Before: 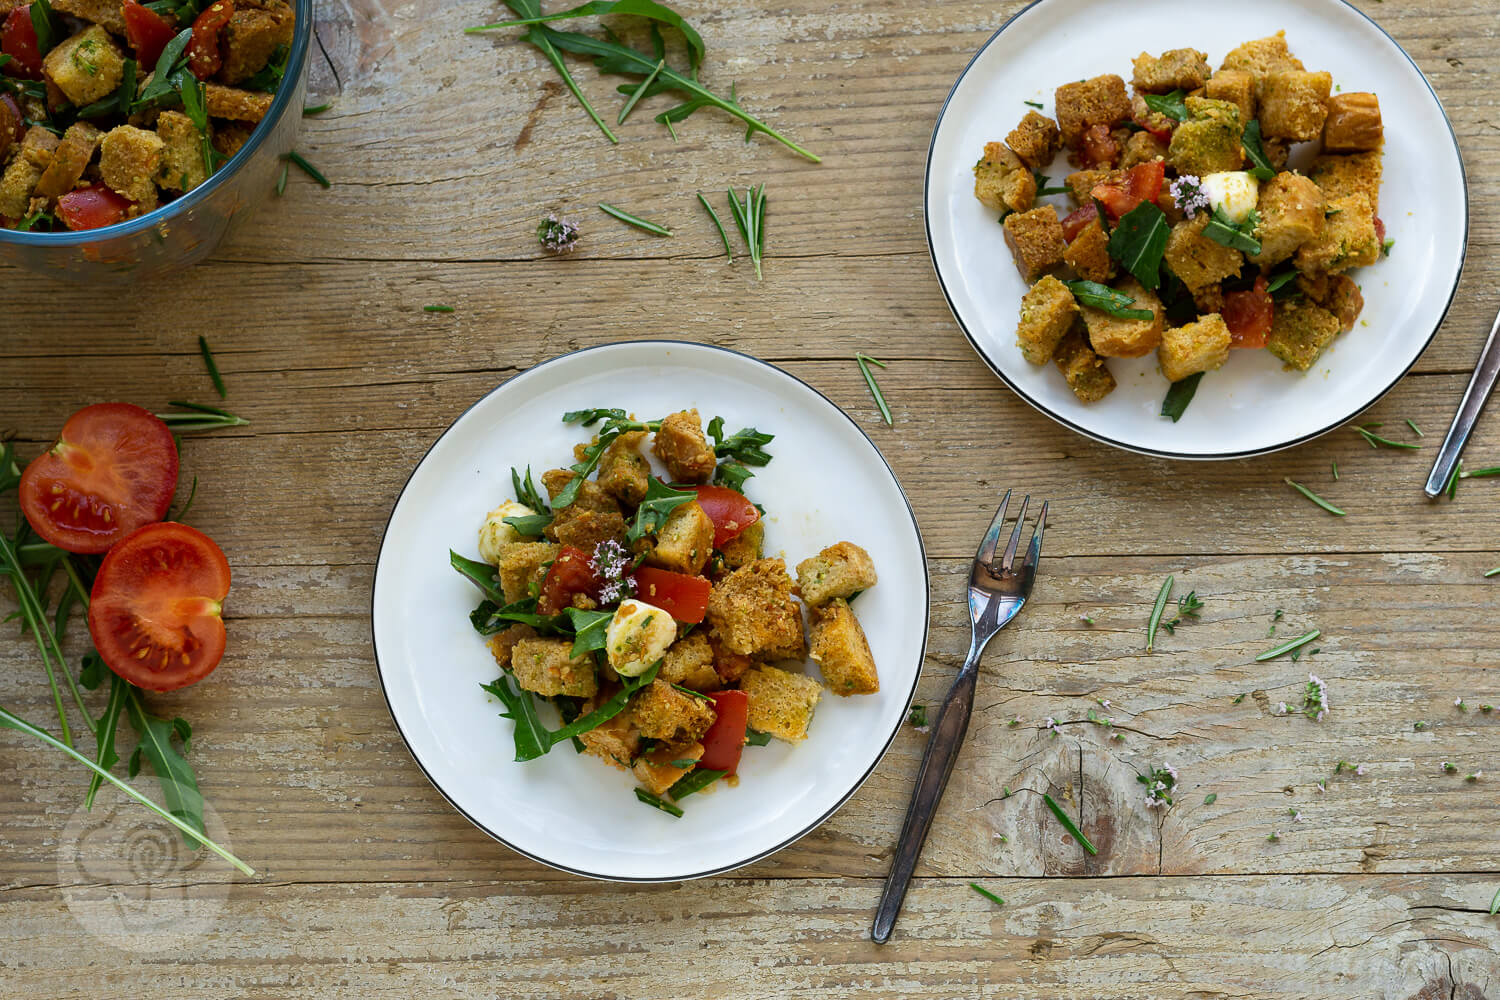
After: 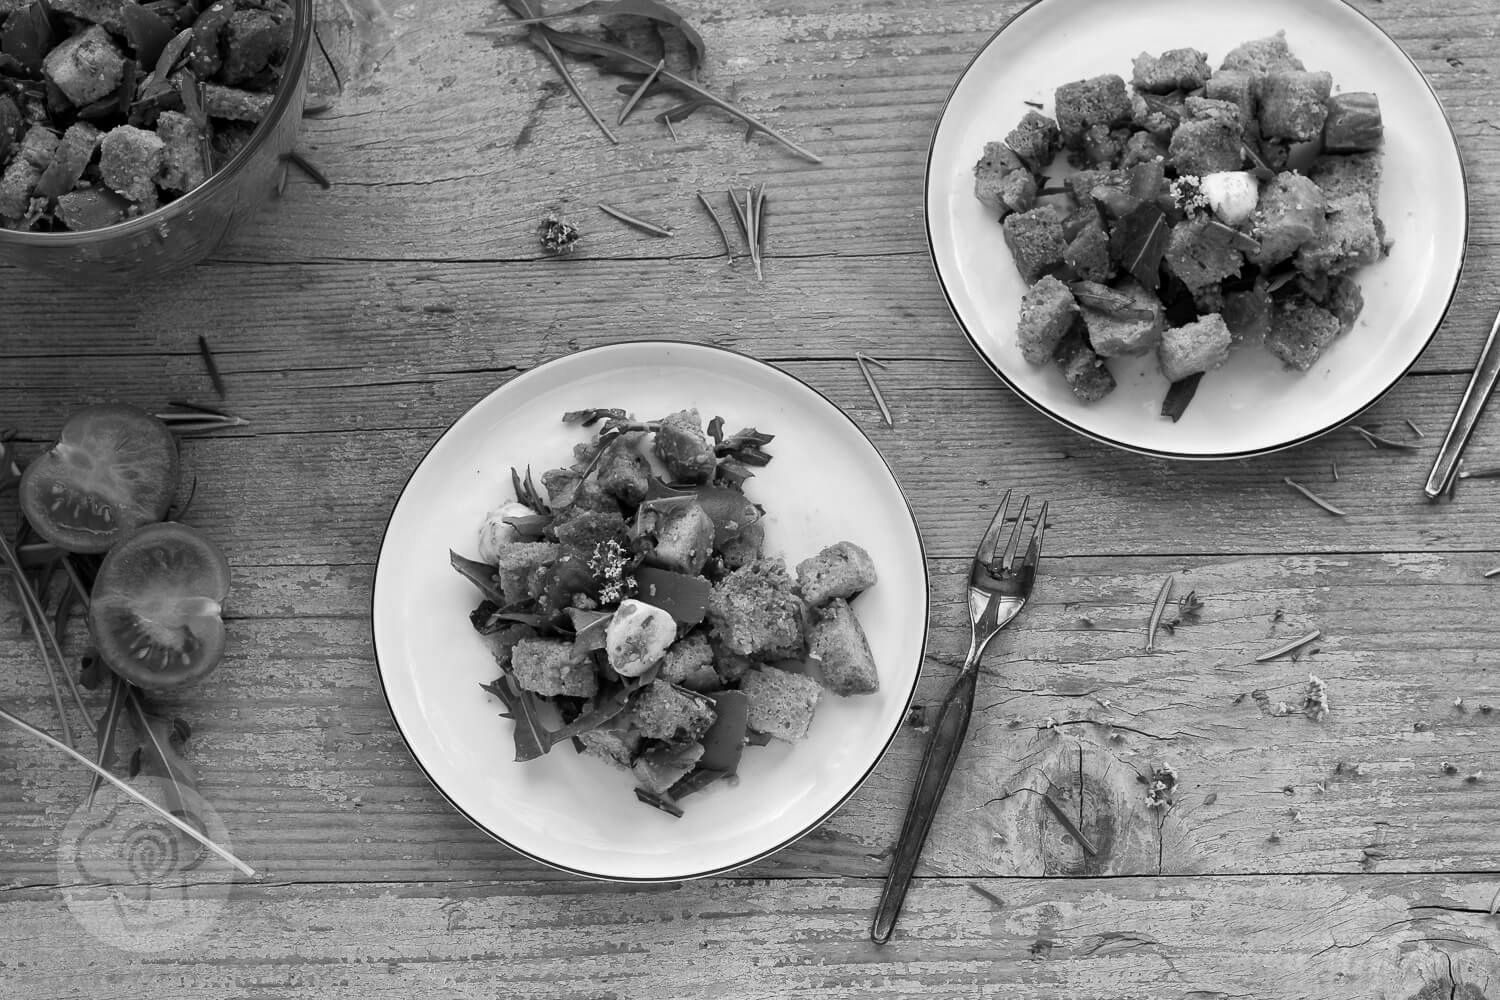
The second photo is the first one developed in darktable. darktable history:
monochrome: on, module defaults
local contrast: mode bilateral grid, contrast 10, coarseness 25, detail 115%, midtone range 0.2
